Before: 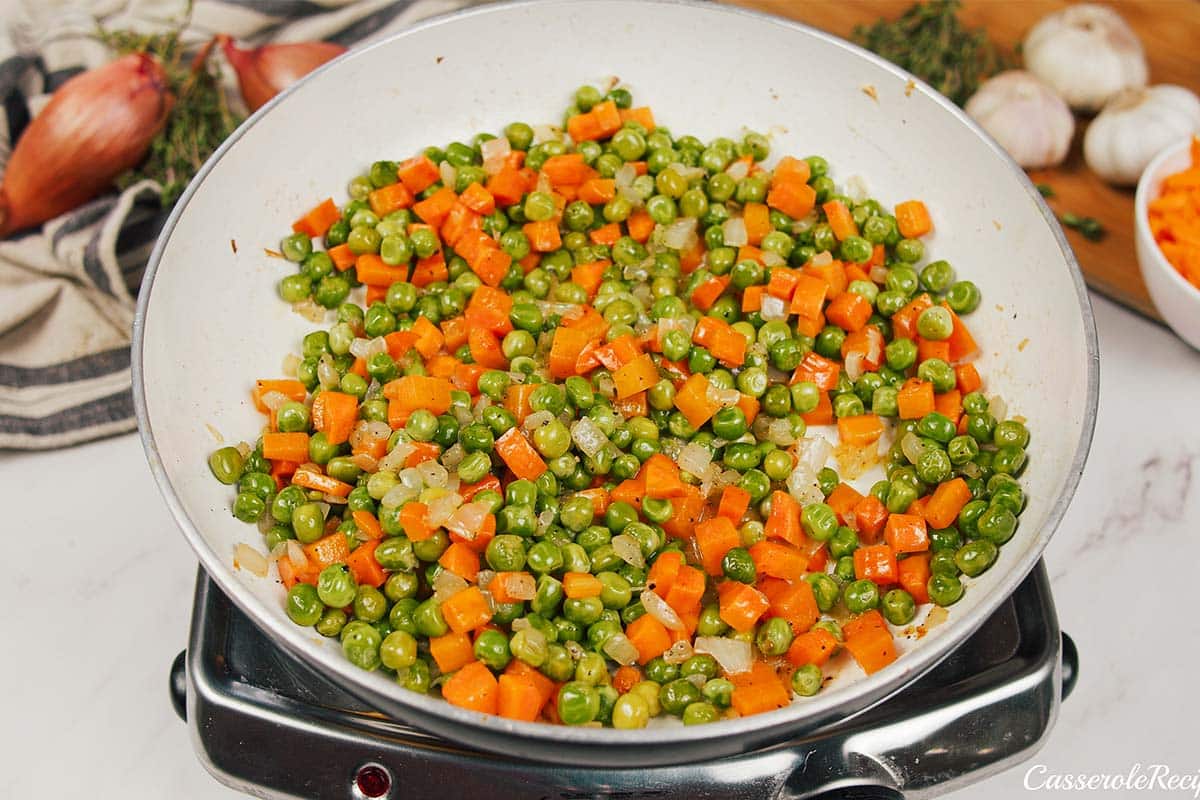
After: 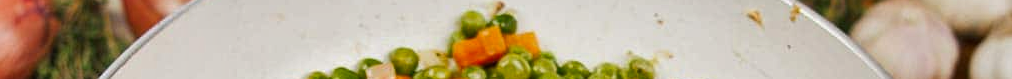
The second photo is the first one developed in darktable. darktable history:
crop and rotate: left 9.644%, top 9.491%, right 6.021%, bottom 80.509%
exposure: compensate highlight preservation false
shadows and highlights: shadows 32.83, highlights -47.7, soften with gaussian
